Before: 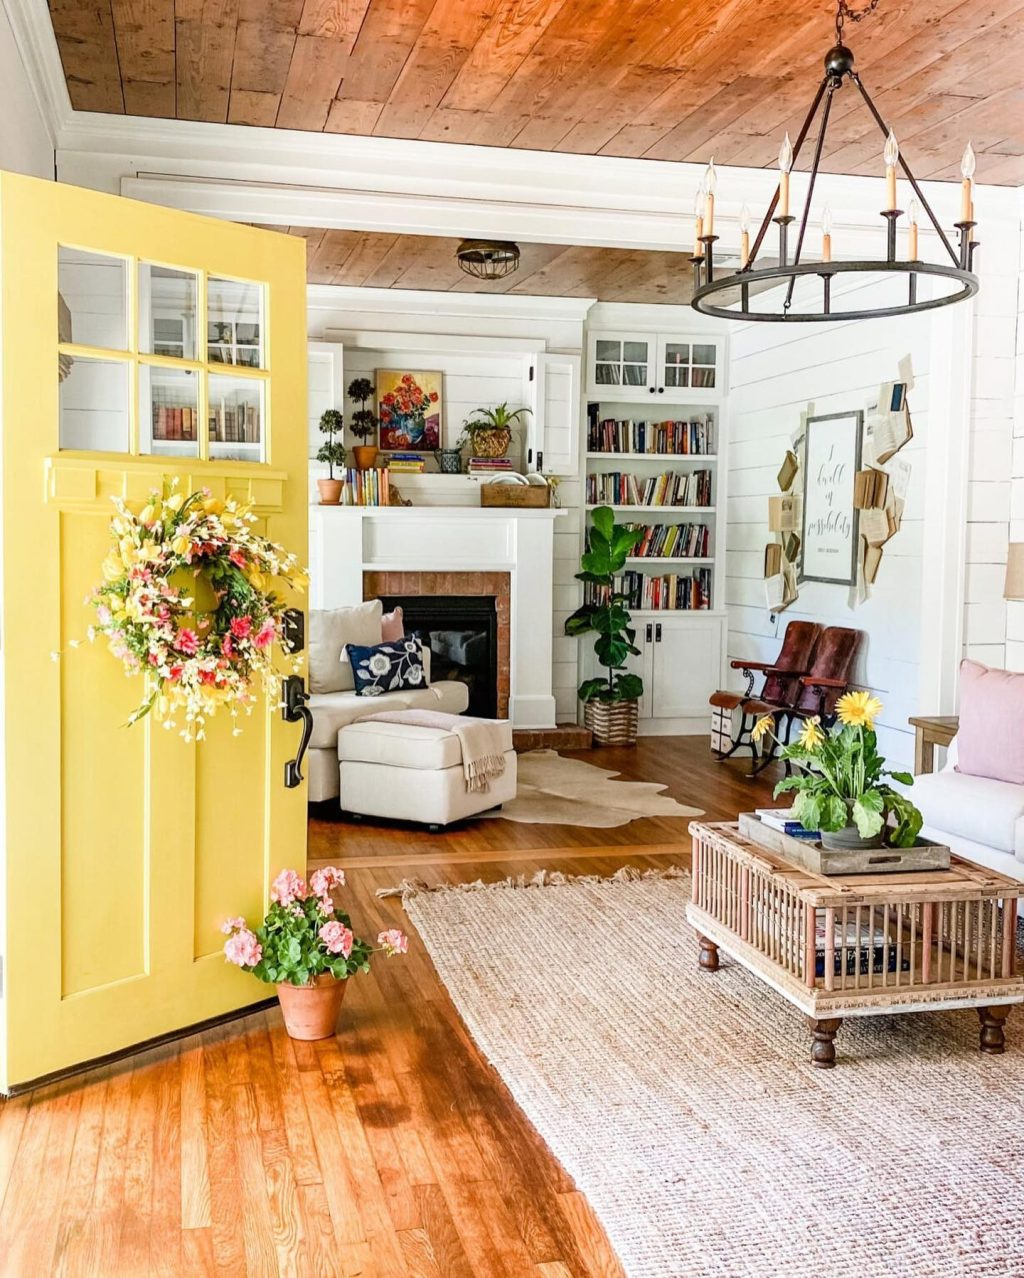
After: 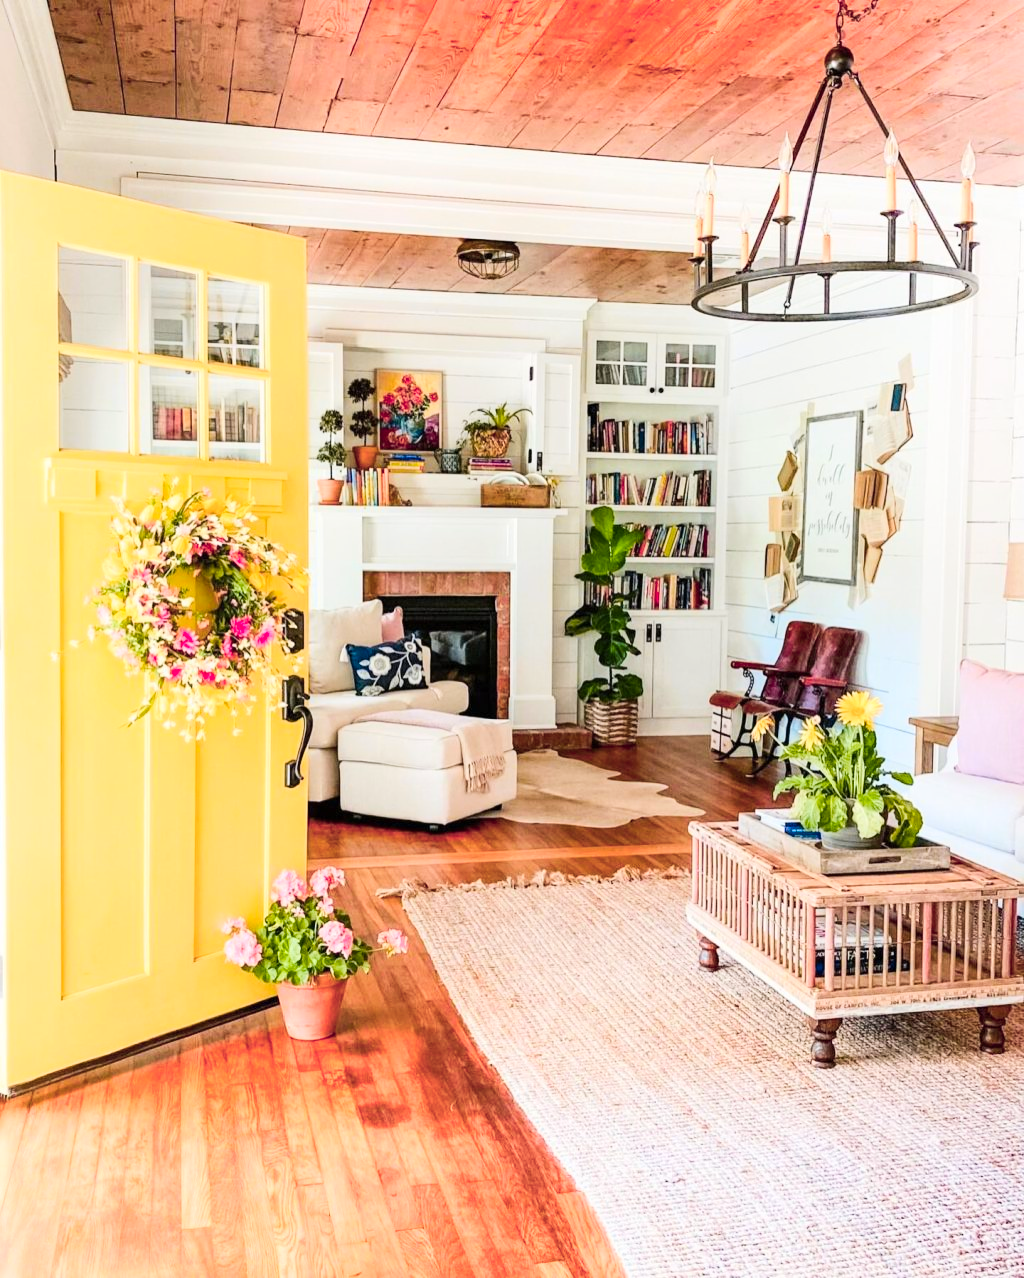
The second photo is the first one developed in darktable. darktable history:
color balance rgb: shadows fall-off 102.29%, linear chroma grading › mid-tones 8.039%, perceptual saturation grading › global saturation 4.176%, hue shift -11.34°, mask middle-gray fulcrum 21.813%
tone curve: curves: ch0 [(0, 0) (0.003, 0.003) (0.011, 0.014) (0.025, 0.033) (0.044, 0.06) (0.069, 0.096) (0.1, 0.132) (0.136, 0.174) (0.177, 0.226) (0.224, 0.282) (0.277, 0.352) (0.335, 0.435) (0.399, 0.524) (0.468, 0.615) (0.543, 0.695) (0.623, 0.771) (0.709, 0.835) (0.801, 0.894) (0.898, 0.944) (1, 1)], color space Lab, linked channels, preserve colors none
